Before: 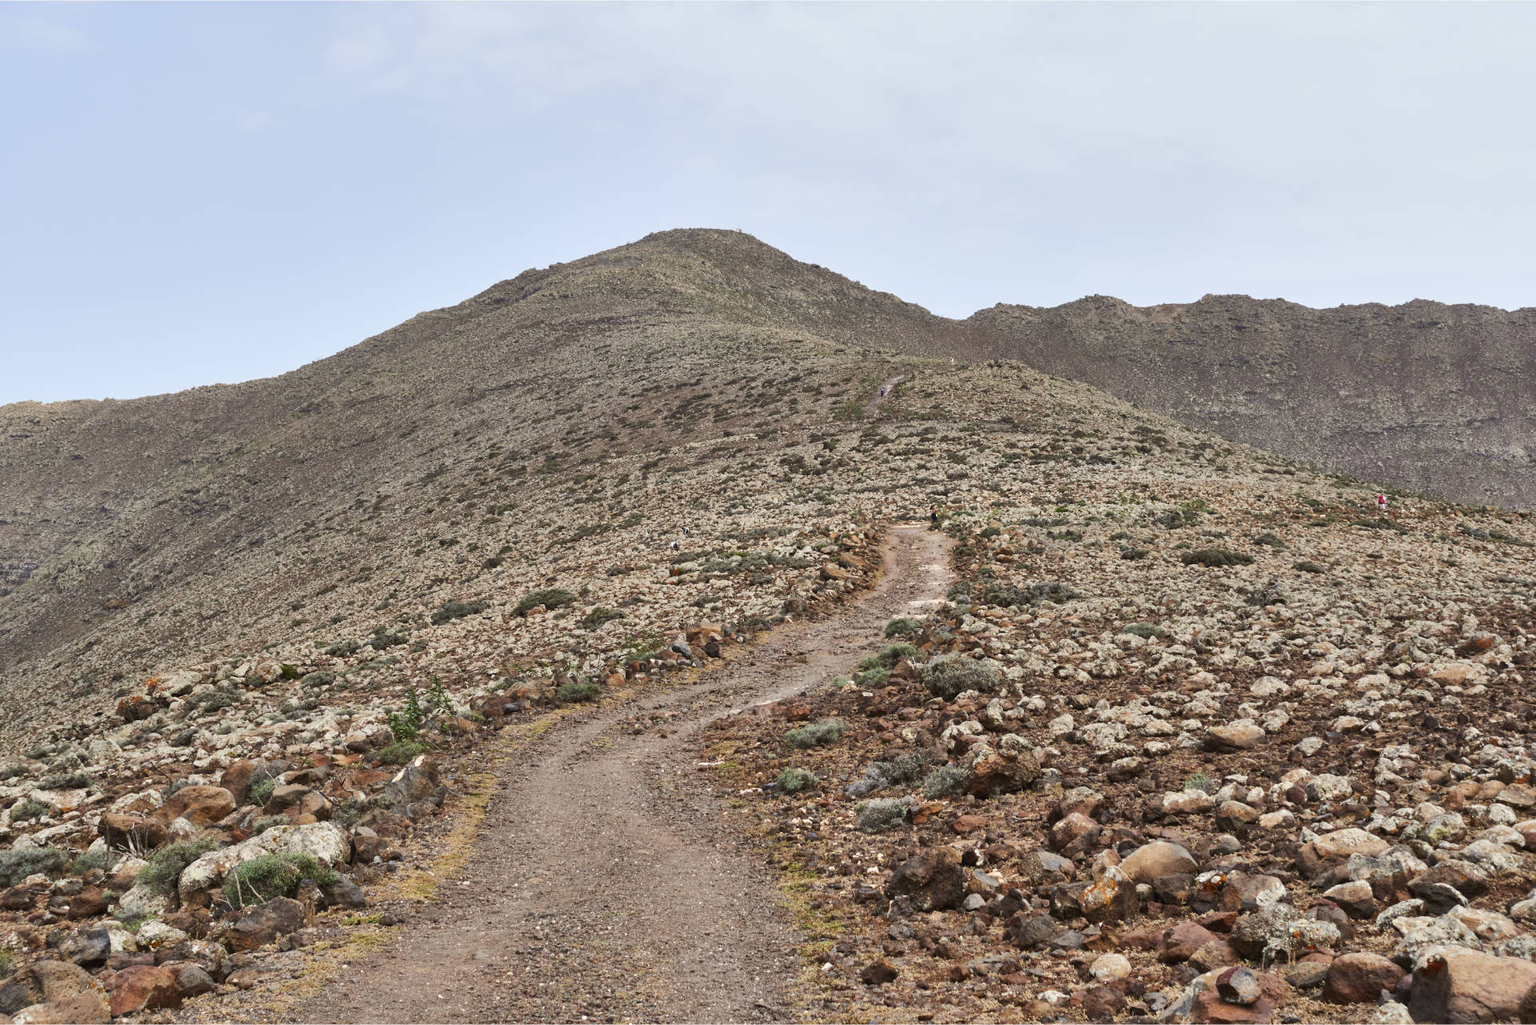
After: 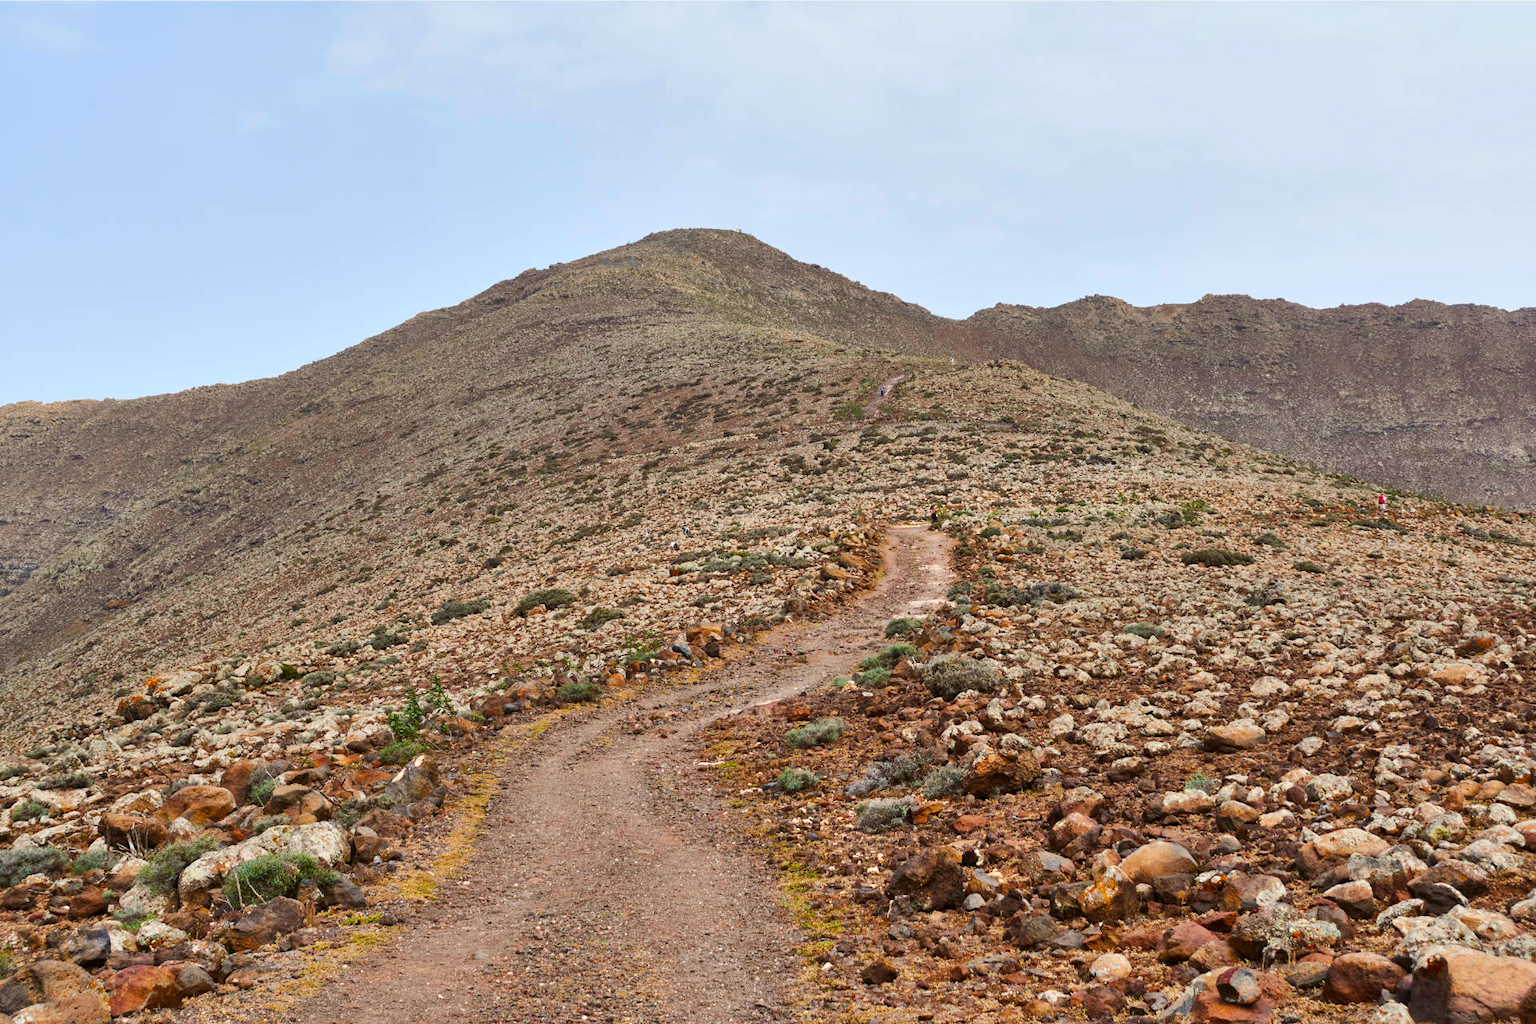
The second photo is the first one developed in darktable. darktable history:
color balance rgb: perceptual saturation grading › global saturation 35.501%, global vibrance 9.571%
